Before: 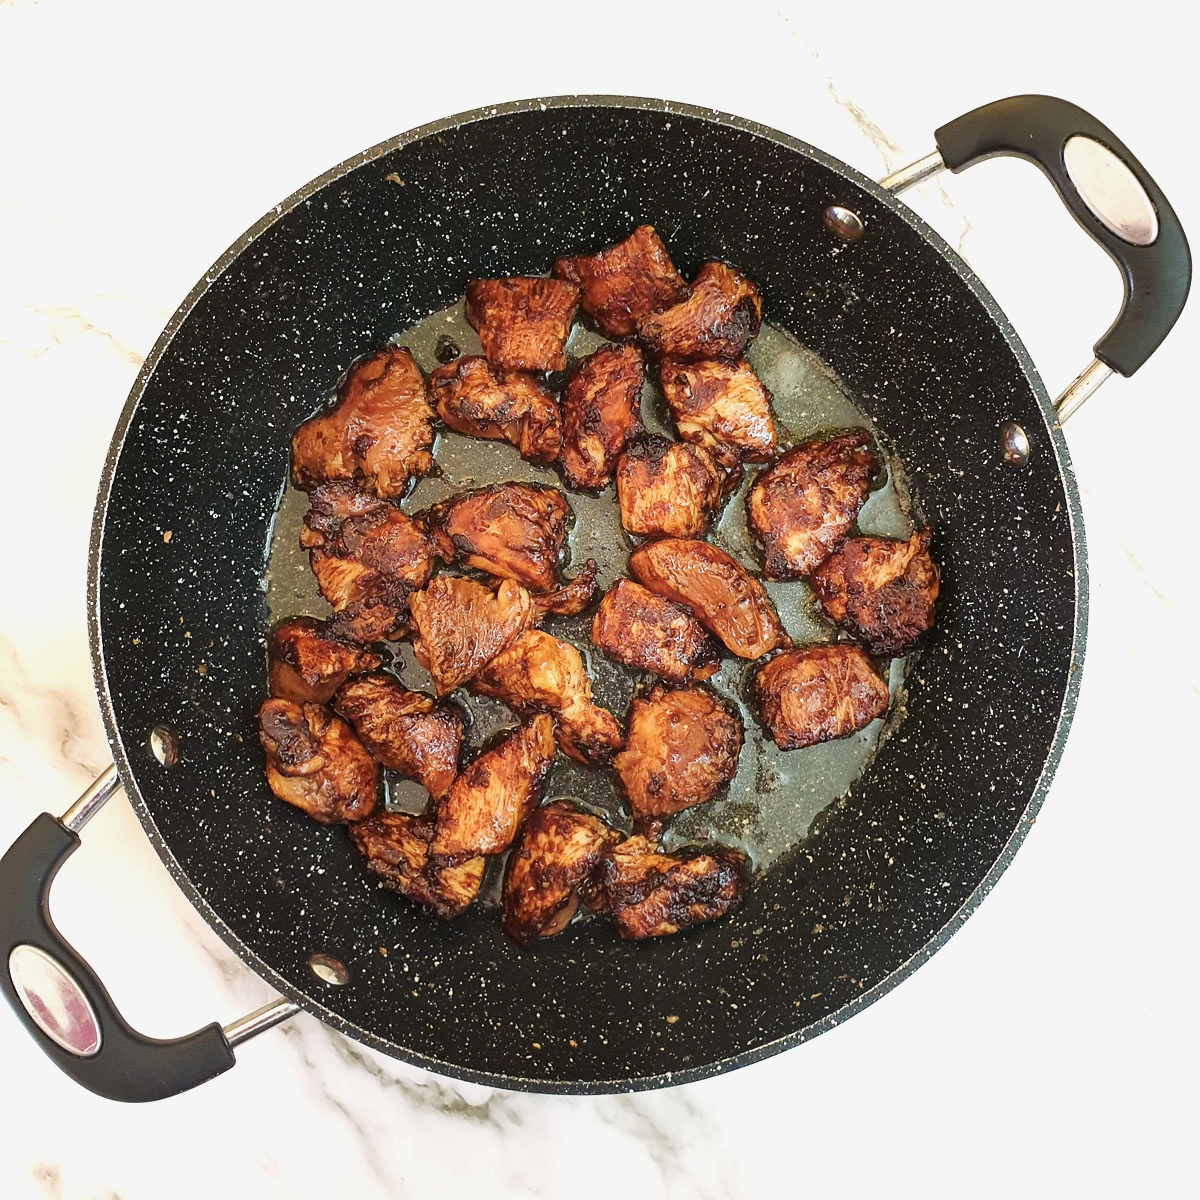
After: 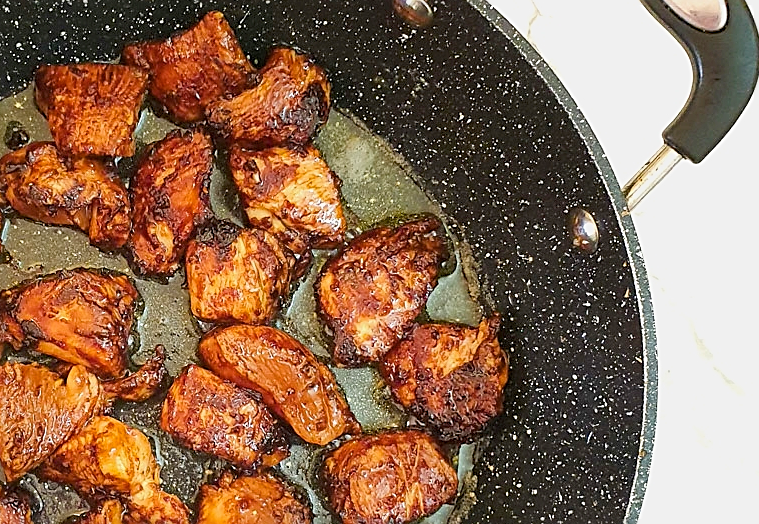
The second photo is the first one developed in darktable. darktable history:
crop: left 35.997%, top 17.847%, right 0.684%, bottom 38.483%
sharpen: on, module defaults
color balance rgb: perceptual saturation grading › global saturation 19.376%, contrast -10.552%
exposure: exposure 0.202 EV, compensate highlight preservation false
haze removal: compatibility mode true, adaptive false
